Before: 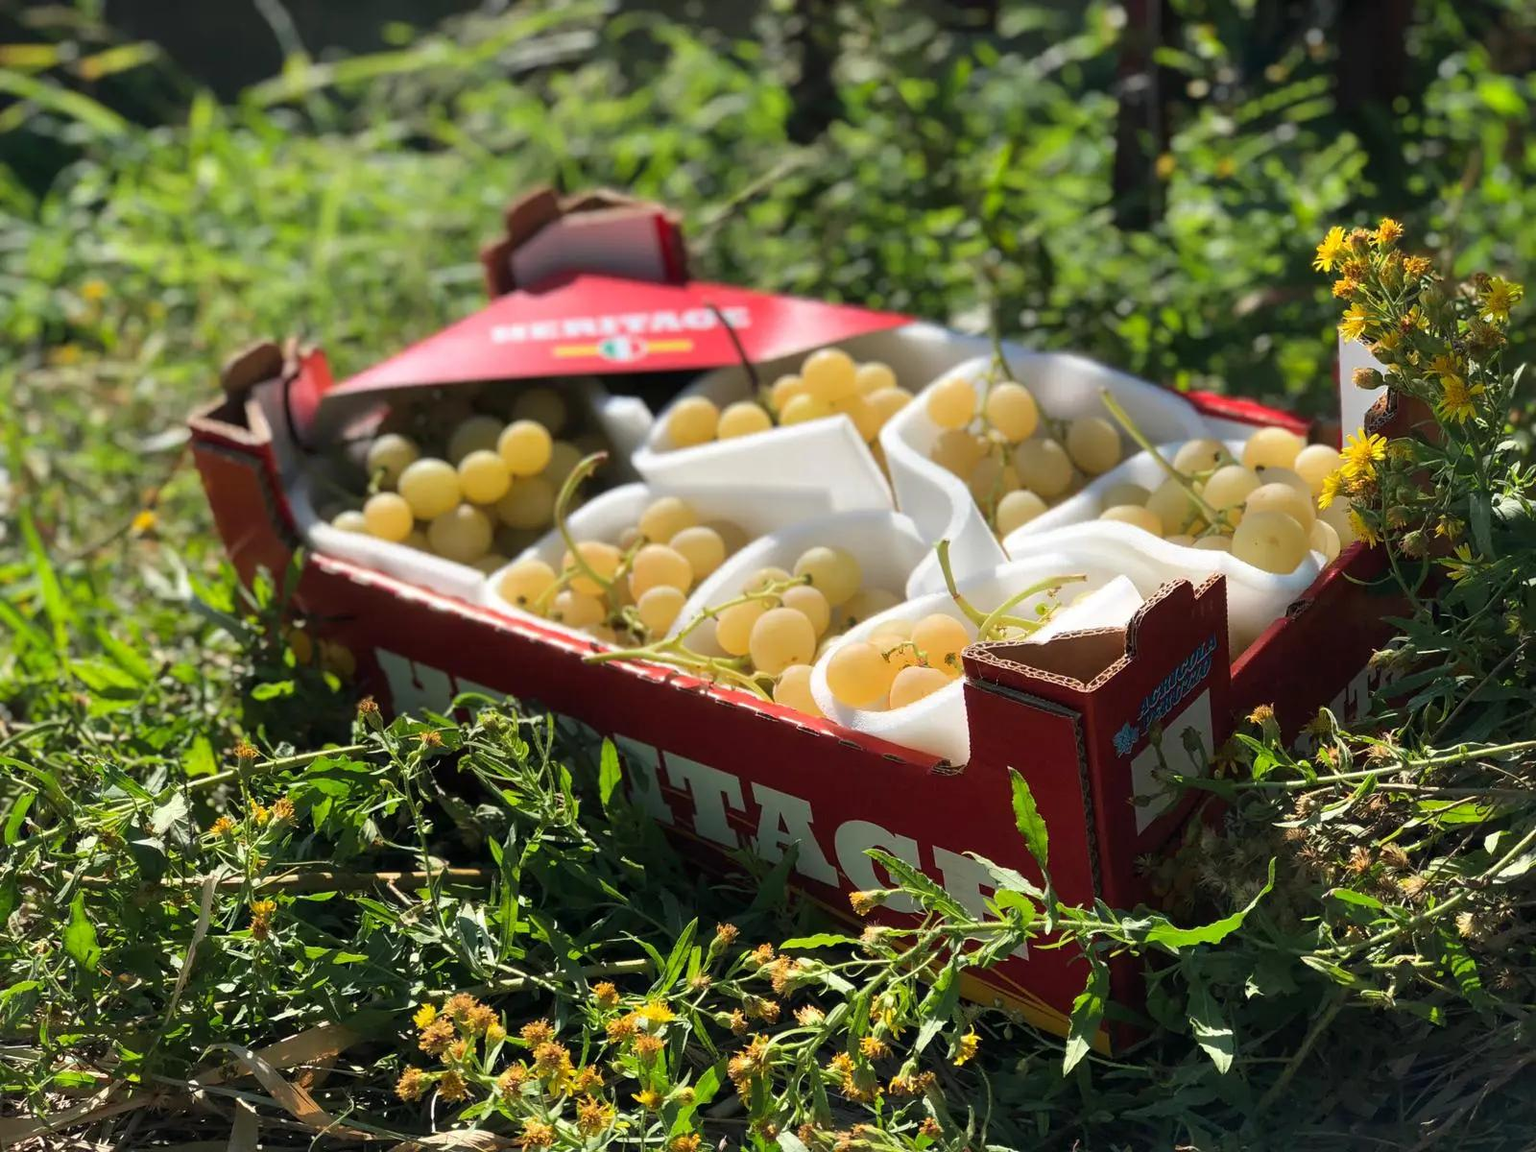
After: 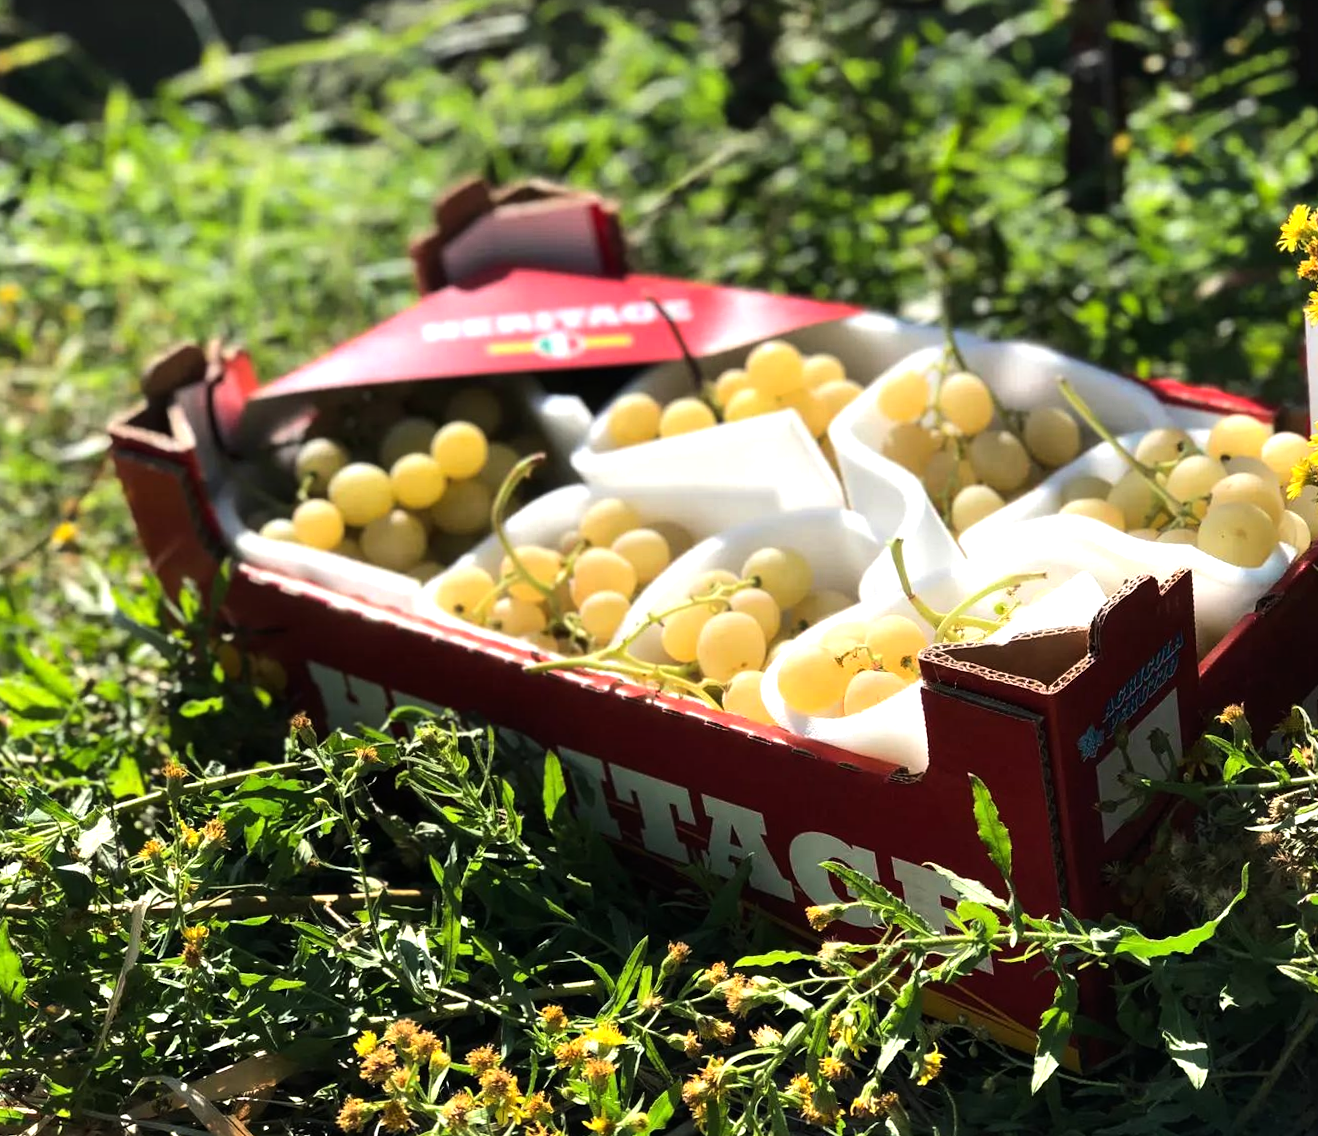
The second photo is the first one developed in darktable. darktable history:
crop and rotate: angle 1°, left 4.281%, top 0.642%, right 11.383%, bottom 2.486%
tone equalizer: -8 EV -0.75 EV, -7 EV -0.7 EV, -6 EV -0.6 EV, -5 EV -0.4 EV, -3 EV 0.4 EV, -2 EV 0.6 EV, -1 EV 0.7 EV, +0 EV 0.75 EV, edges refinement/feathering 500, mask exposure compensation -1.57 EV, preserve details no
